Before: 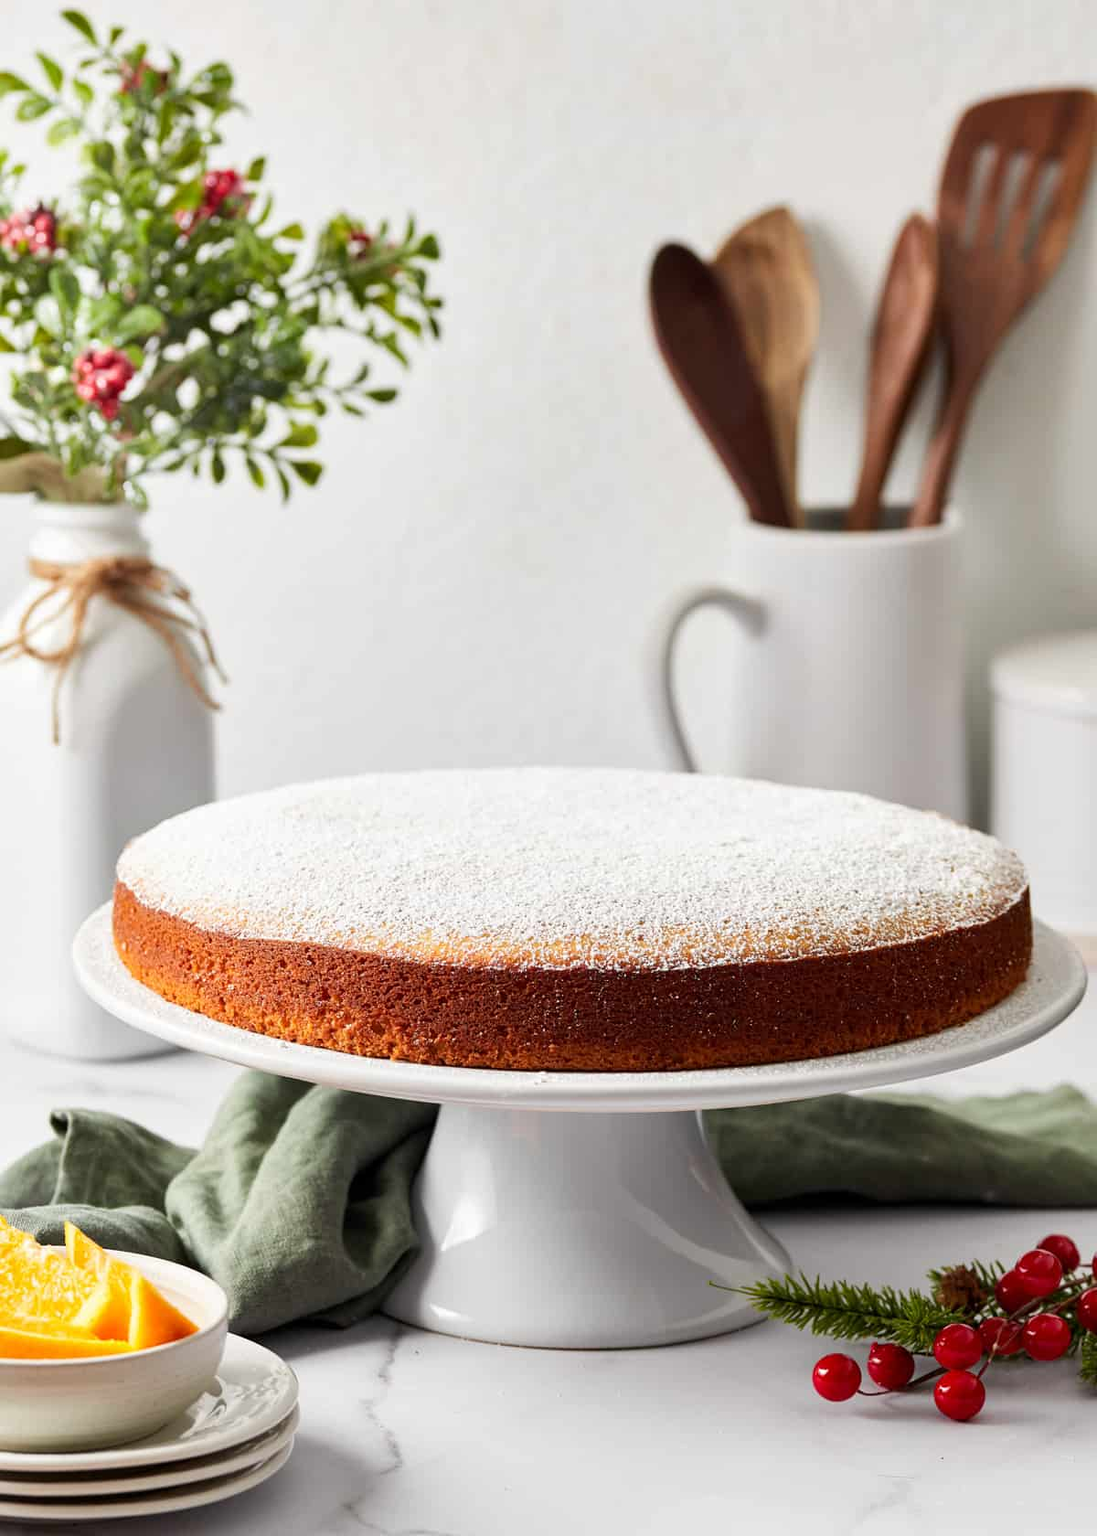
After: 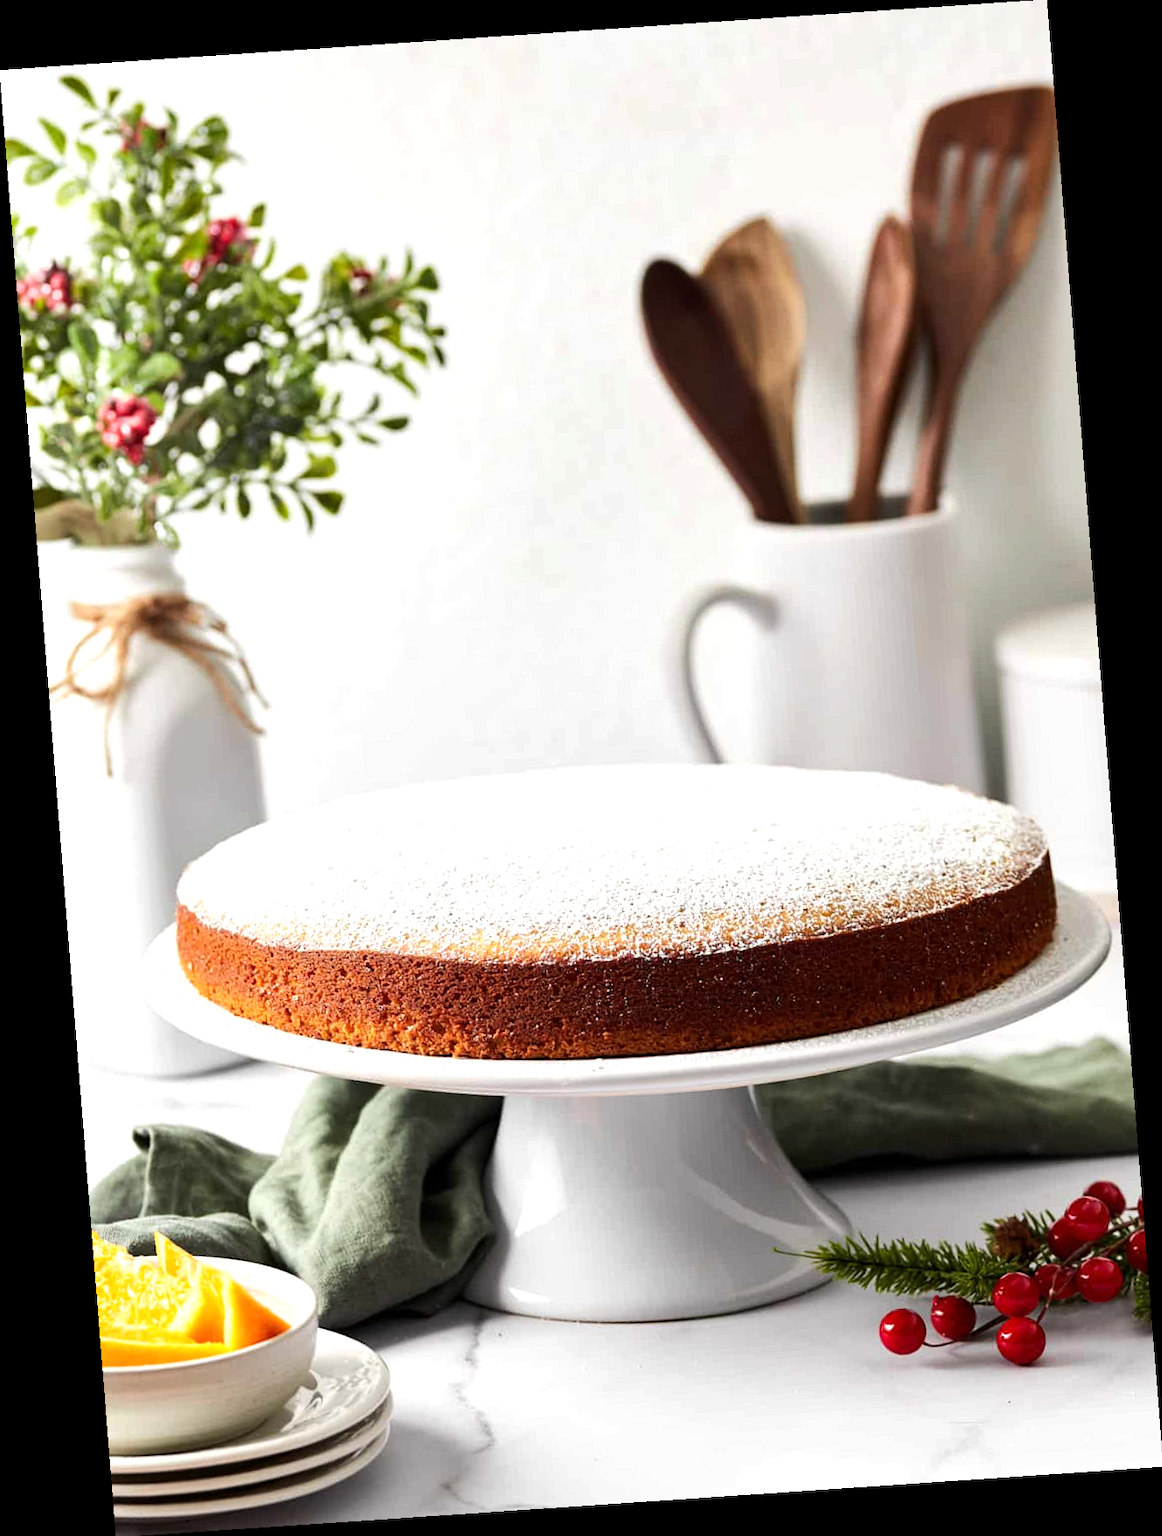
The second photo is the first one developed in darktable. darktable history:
tone equalizer: -8 EV -0.417 EV, -7 EV -0.389 EV, -6 EV -0.333 EV, -5 EV -0.222 EV, -3 EV 0.222 EV, -2 EV 0.333 EV, -1 EV 0.389 EV, +0 EV 0.417 EV, edges refinement/feathering 500, mask exposure compensation -1.57 EV, preserve details no
rotate and perspective: rotation -4.2°, shear 0.006, automatic cropping off
